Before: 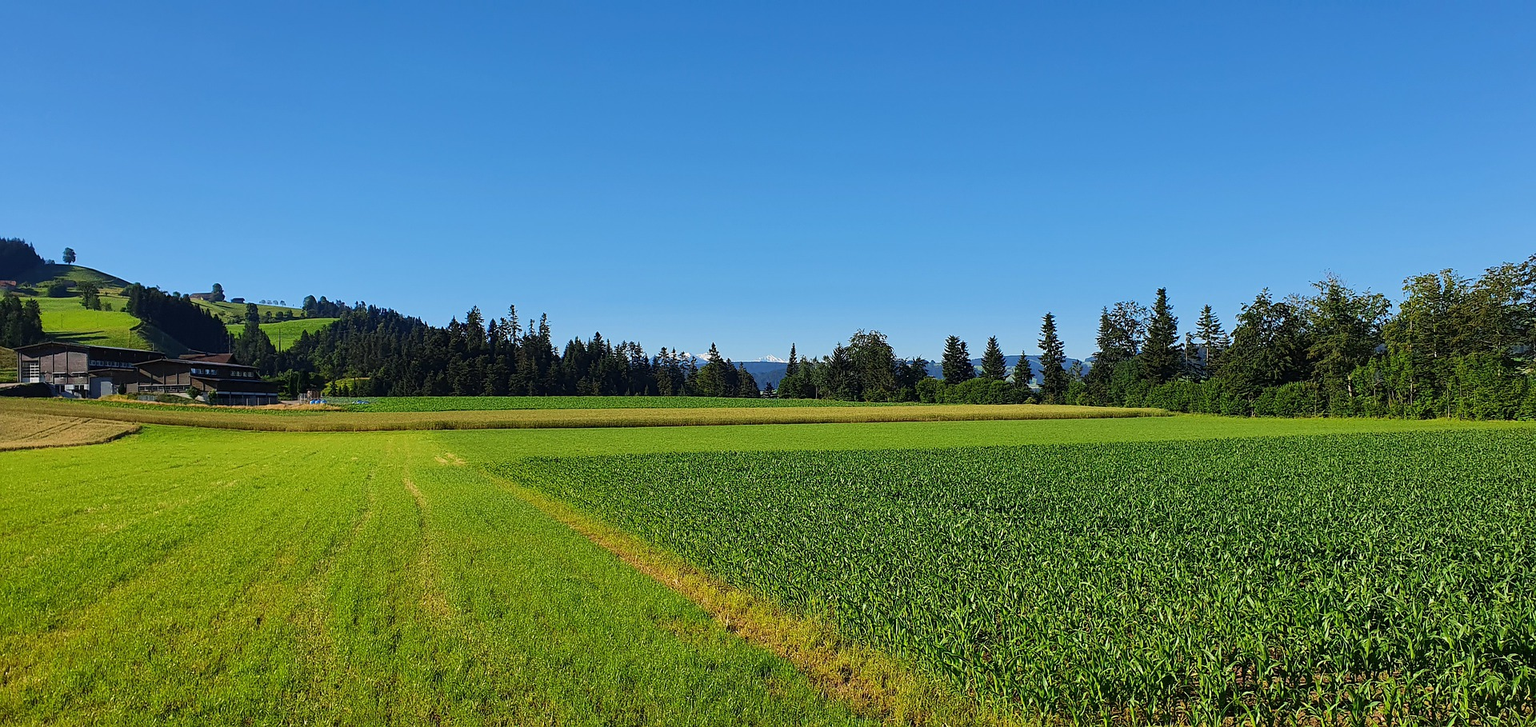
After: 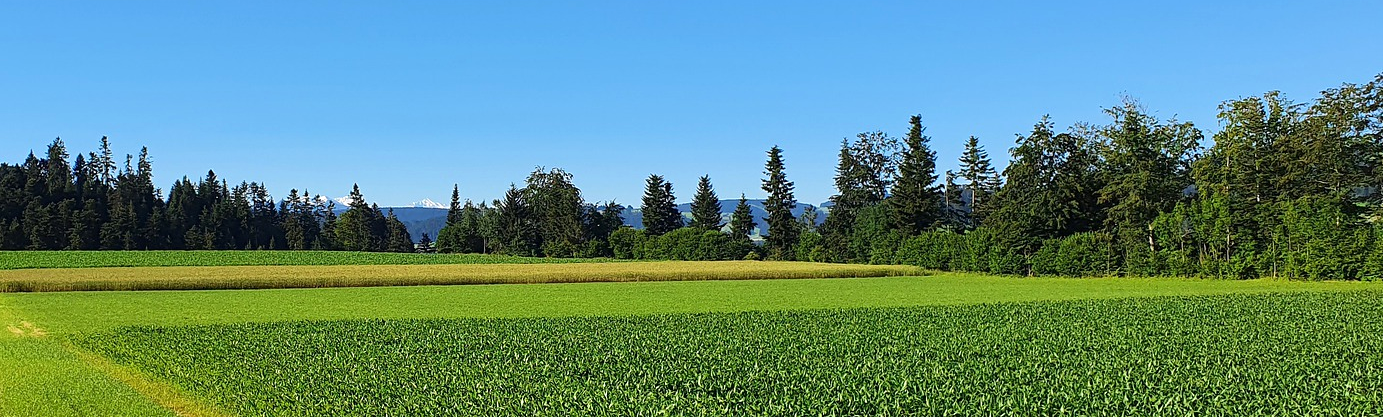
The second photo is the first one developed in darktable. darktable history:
exposure: exposure 0.29 EV, compensate highlight preservation false
crop and rotate: left 27.938%, top 27.046%, bottom 27.046%
